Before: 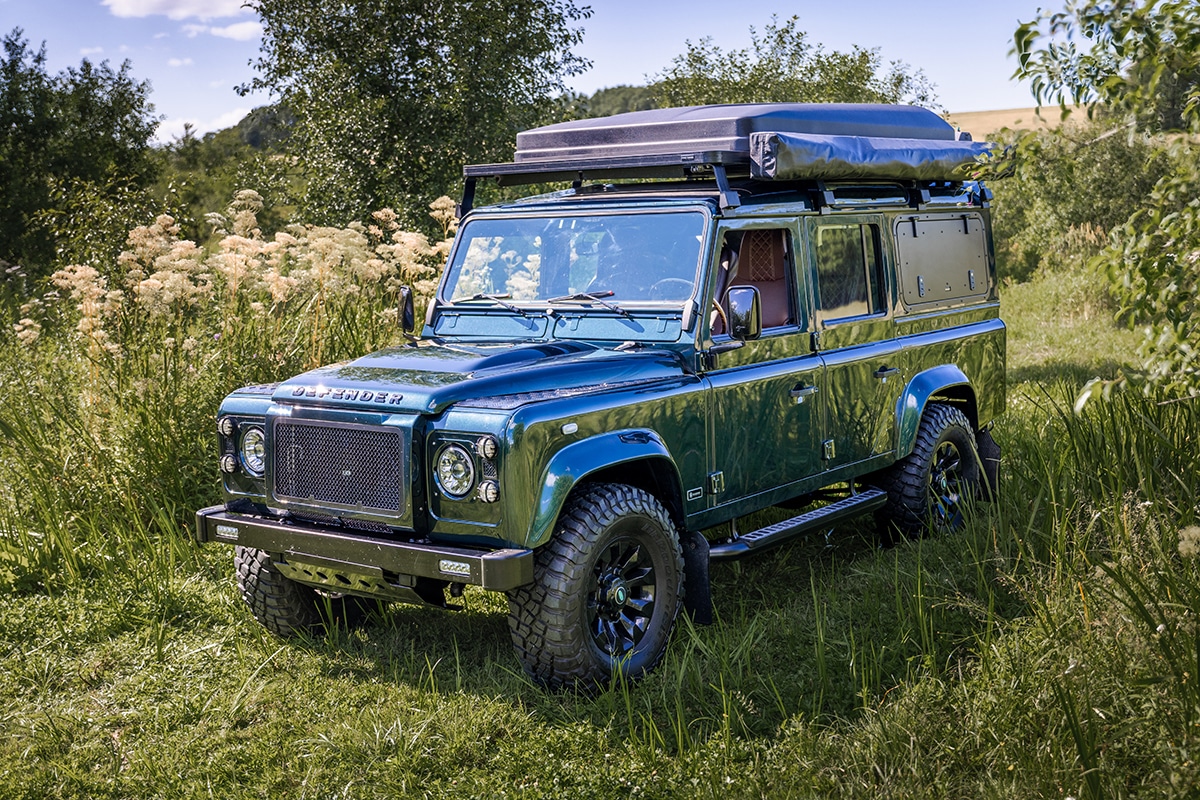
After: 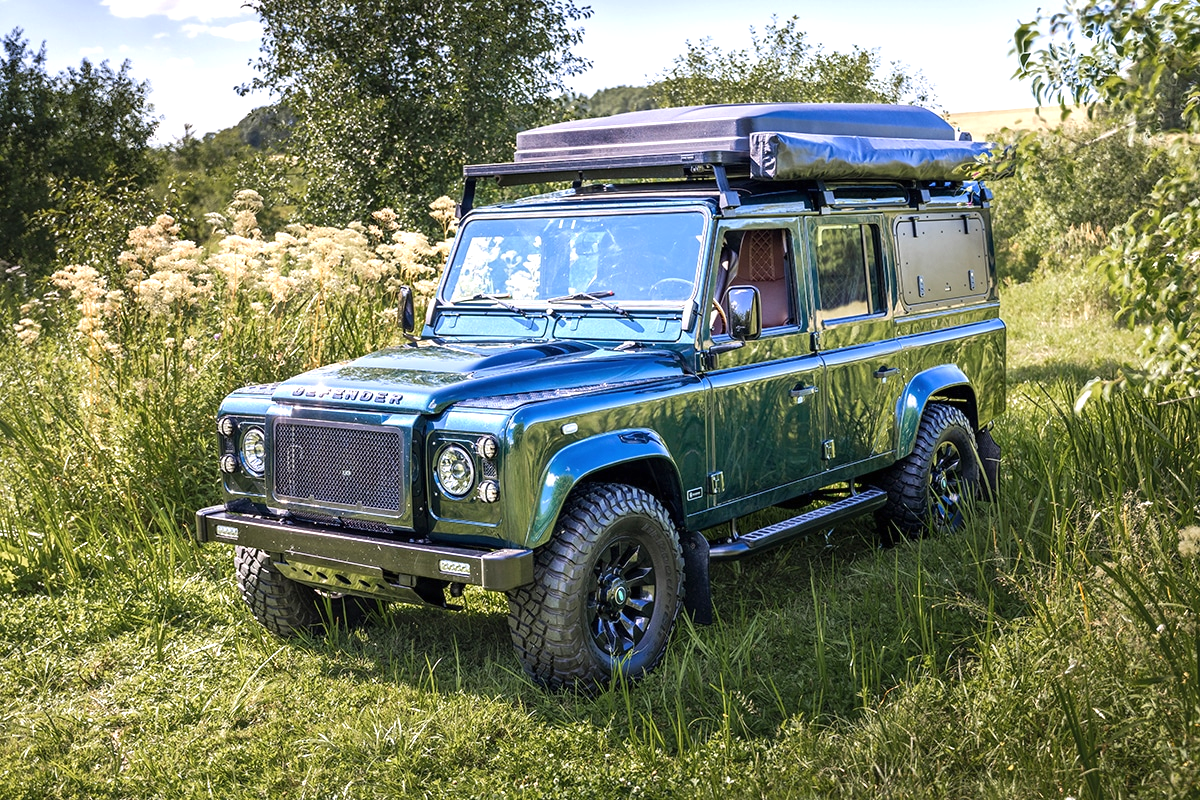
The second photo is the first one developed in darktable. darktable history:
color balance: contrast -0.5%
exposure: black level correction 0, exposure 0.7 EV, compensate exposure bias true, compensate highlight preservation false
